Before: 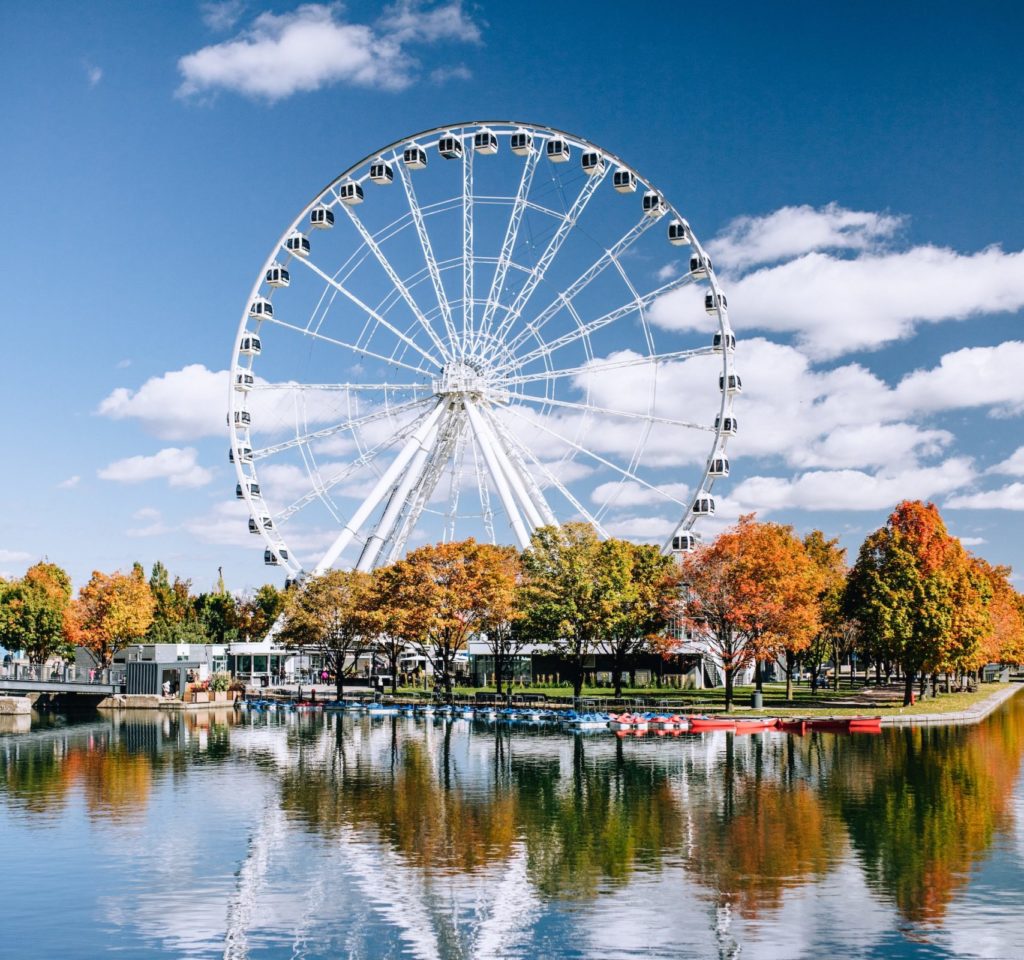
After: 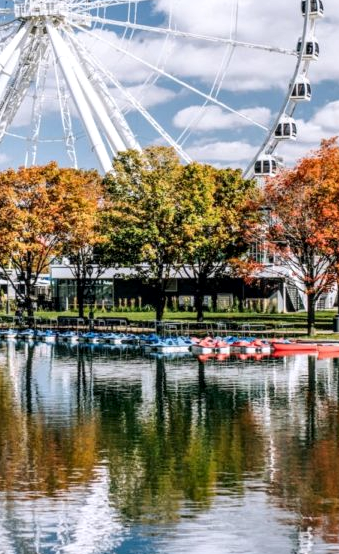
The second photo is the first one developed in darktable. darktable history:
crop: left 40.878%, top 39.176%, right 25.993%, bottom 3.081%
local contrast: detail 130%
